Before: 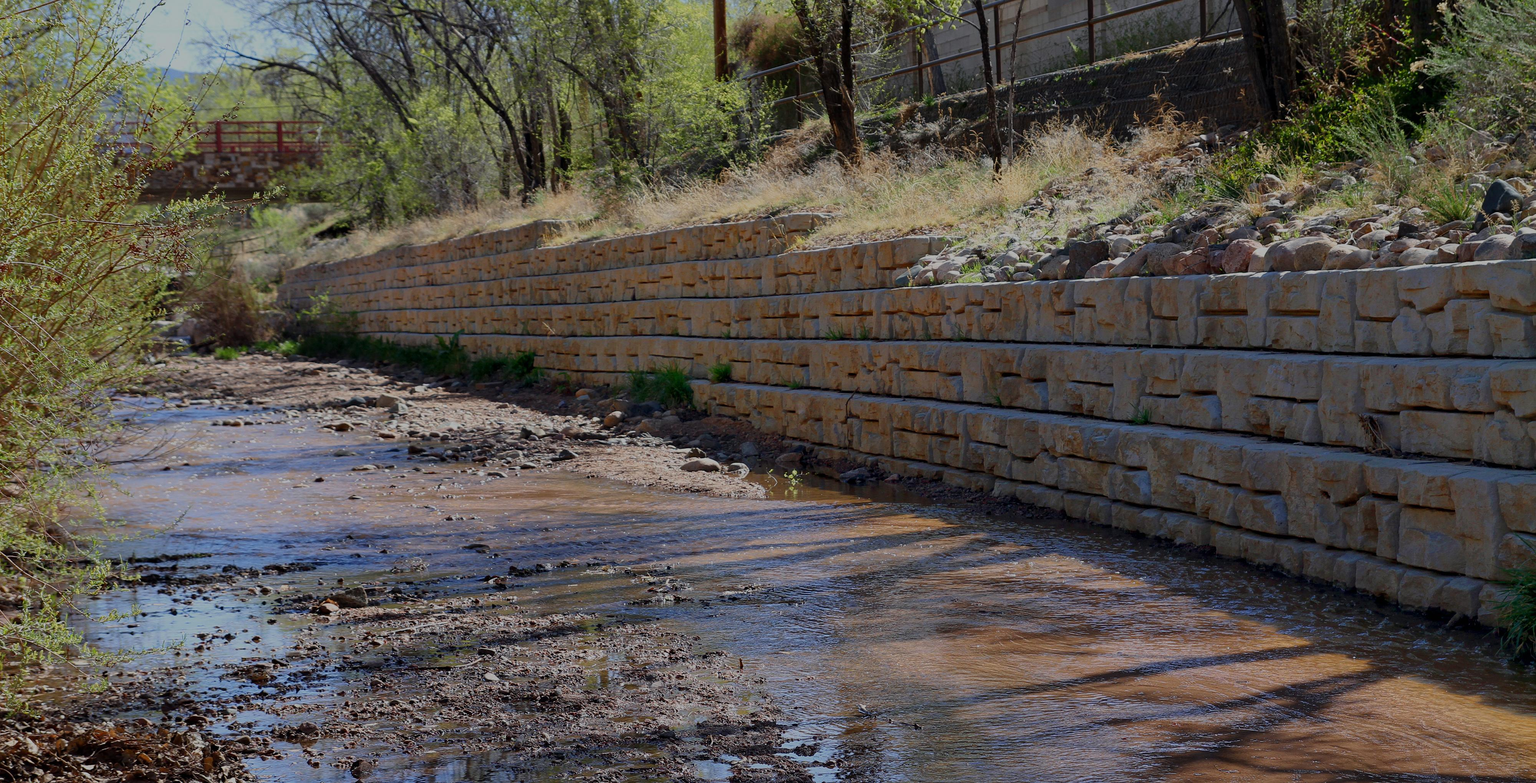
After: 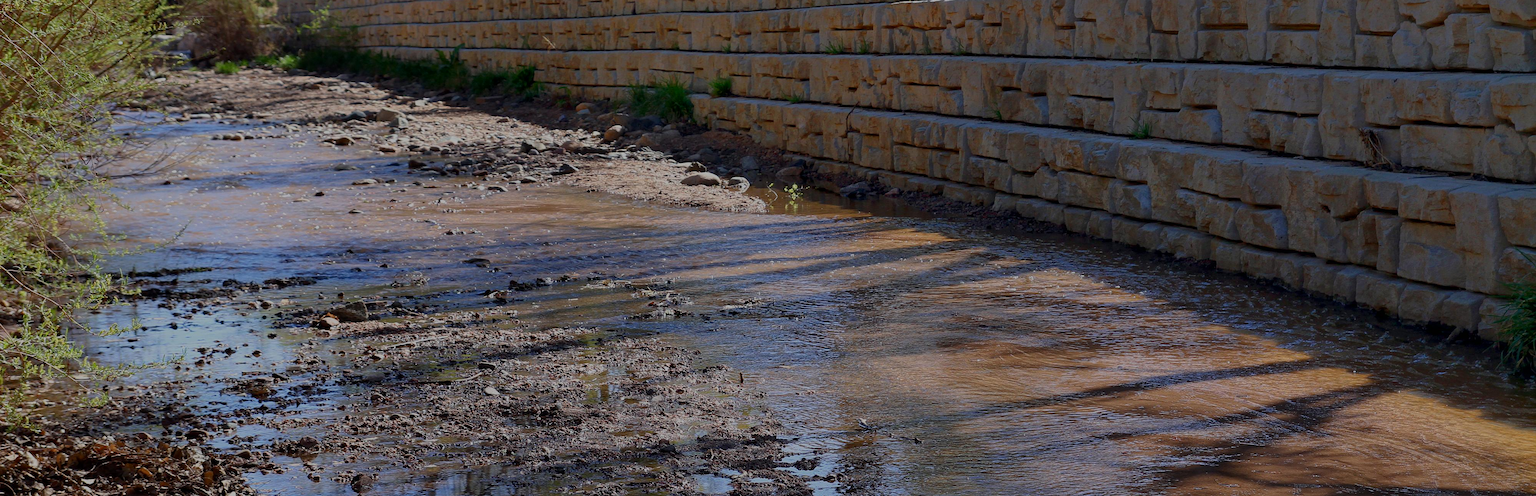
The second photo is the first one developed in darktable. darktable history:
crop and rotate: top 36.564%
contrast brightness saturation: contrast 0.025, brightness -0.033
